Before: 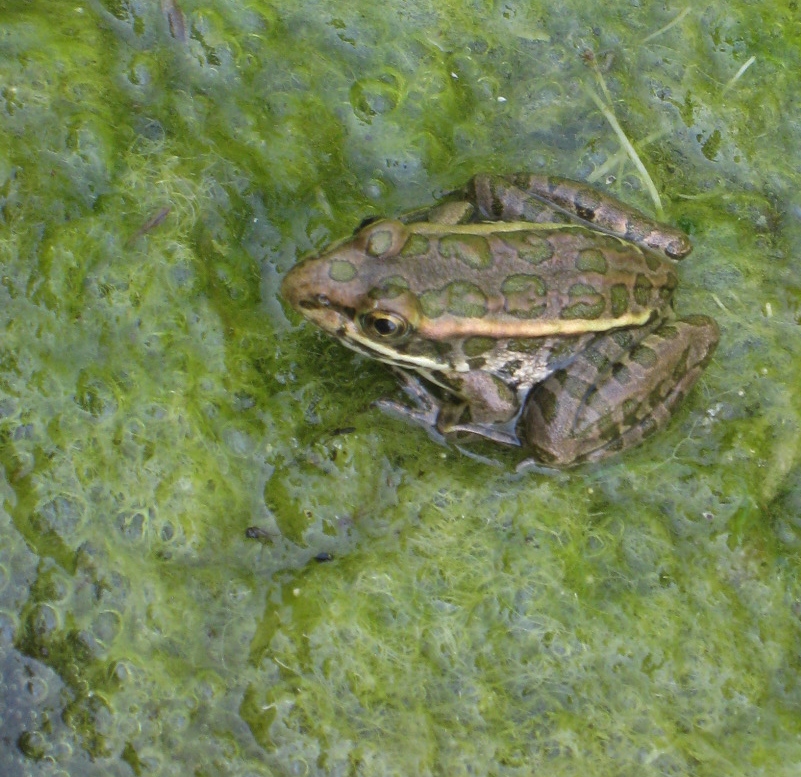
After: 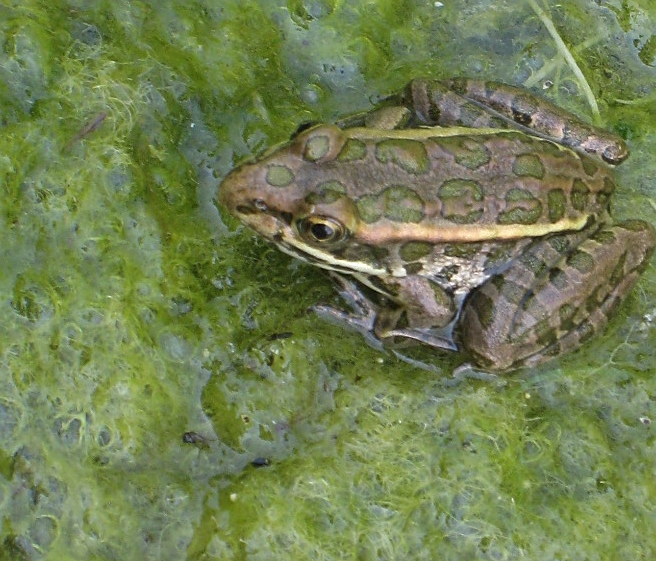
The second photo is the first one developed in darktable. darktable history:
crop: left 7.915%, top 12.259%, right 10.176%, bottom 15.415%
shadows and highlights: soften with gaussian
sharpen: on, module defaults
tone equalizer: on, module defaults
